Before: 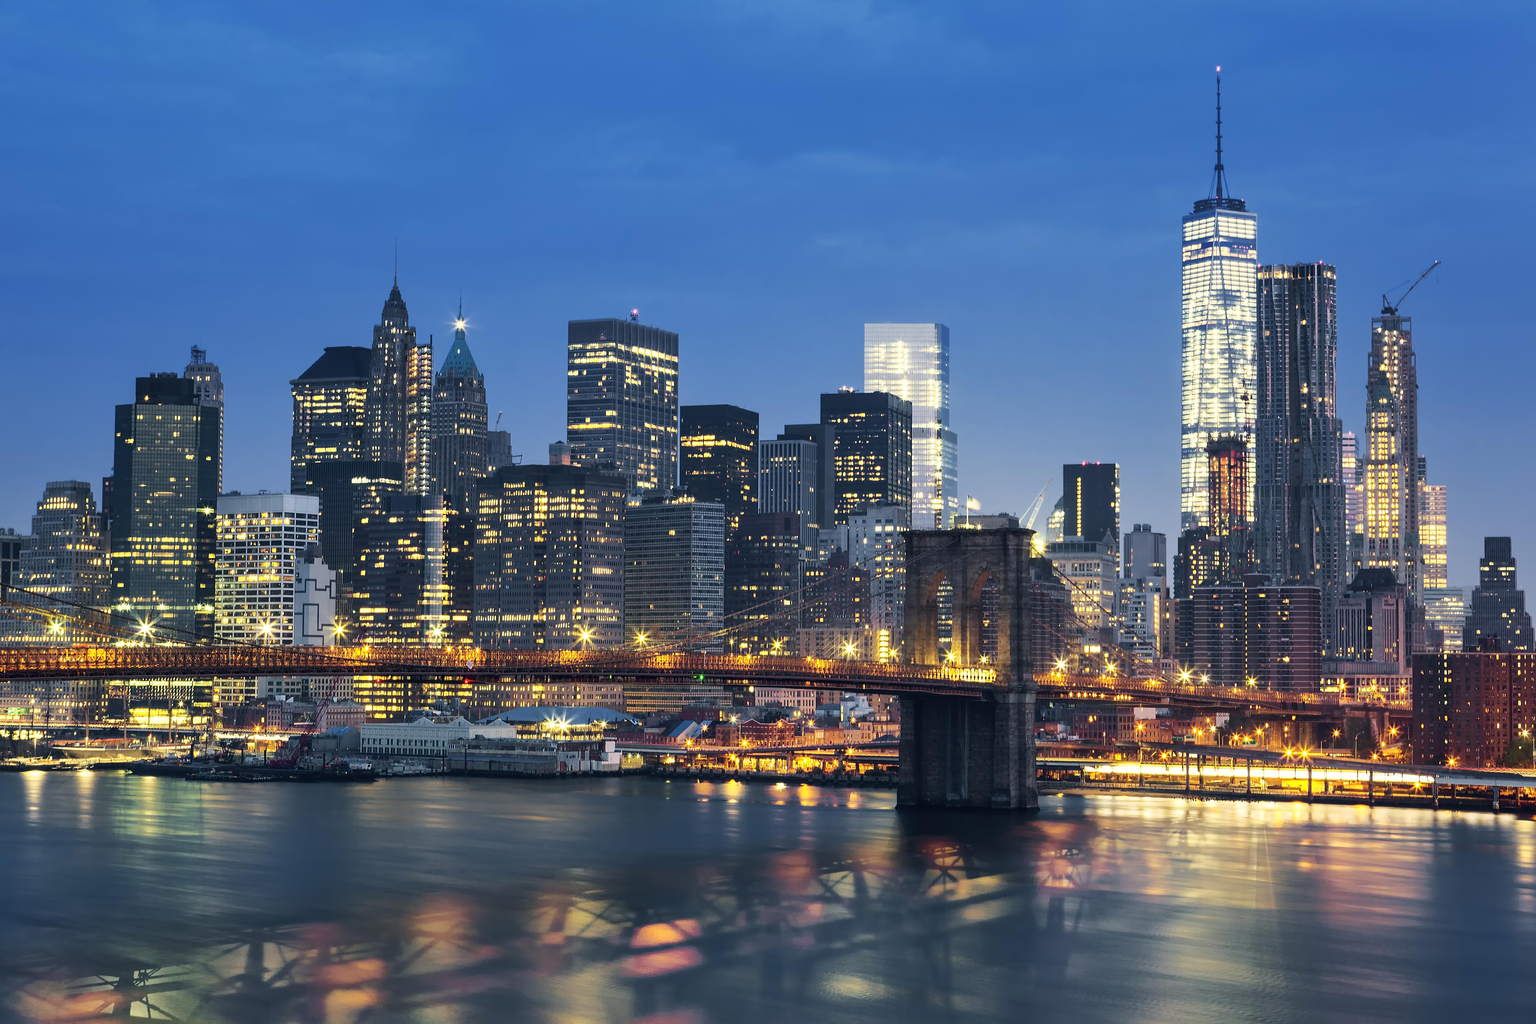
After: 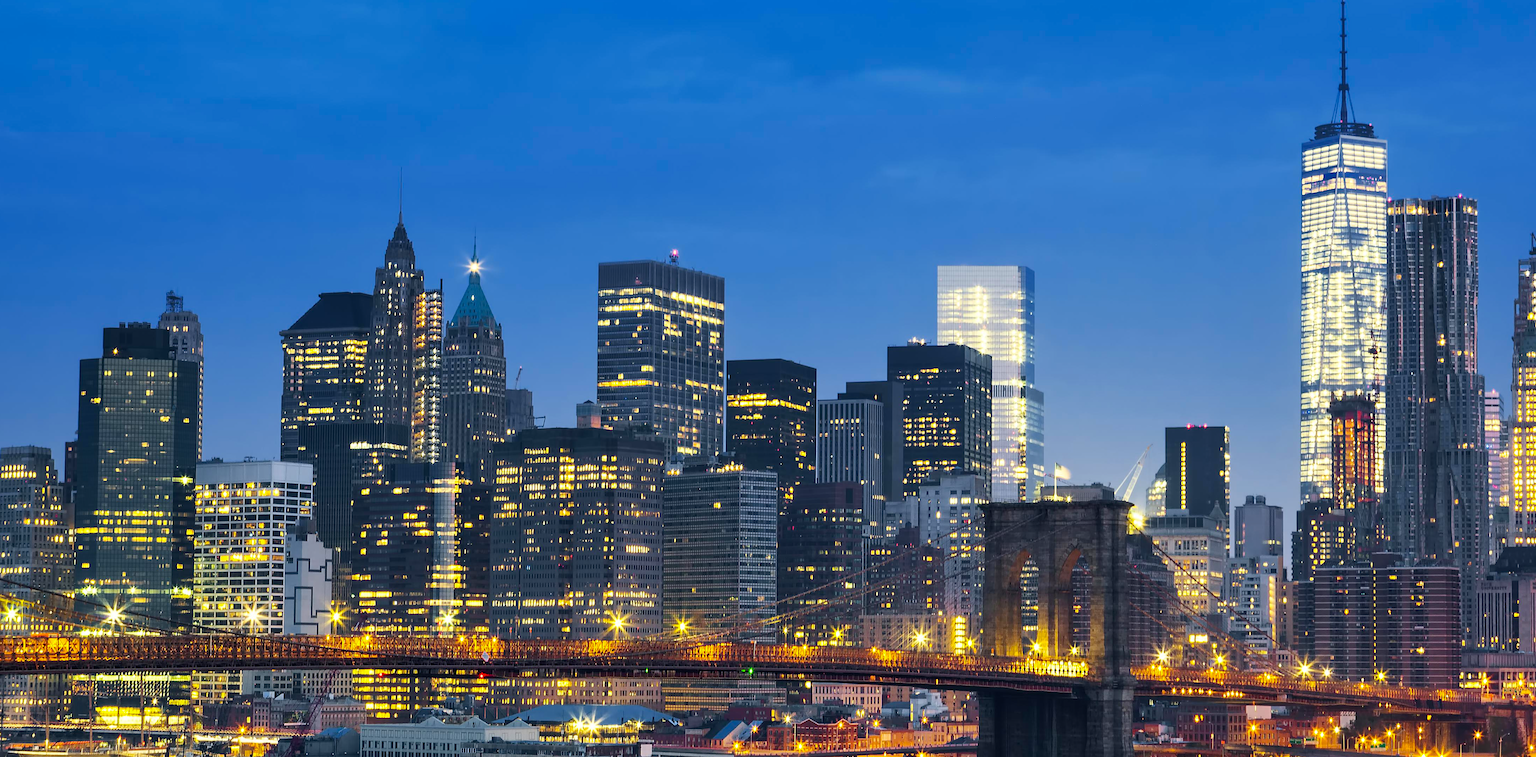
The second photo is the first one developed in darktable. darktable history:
color balance rgb: perceptual saturation grading › global saturation 30%
crop: left 3.015%, top 8.969%, right 9.647%, bottom 26.457%
